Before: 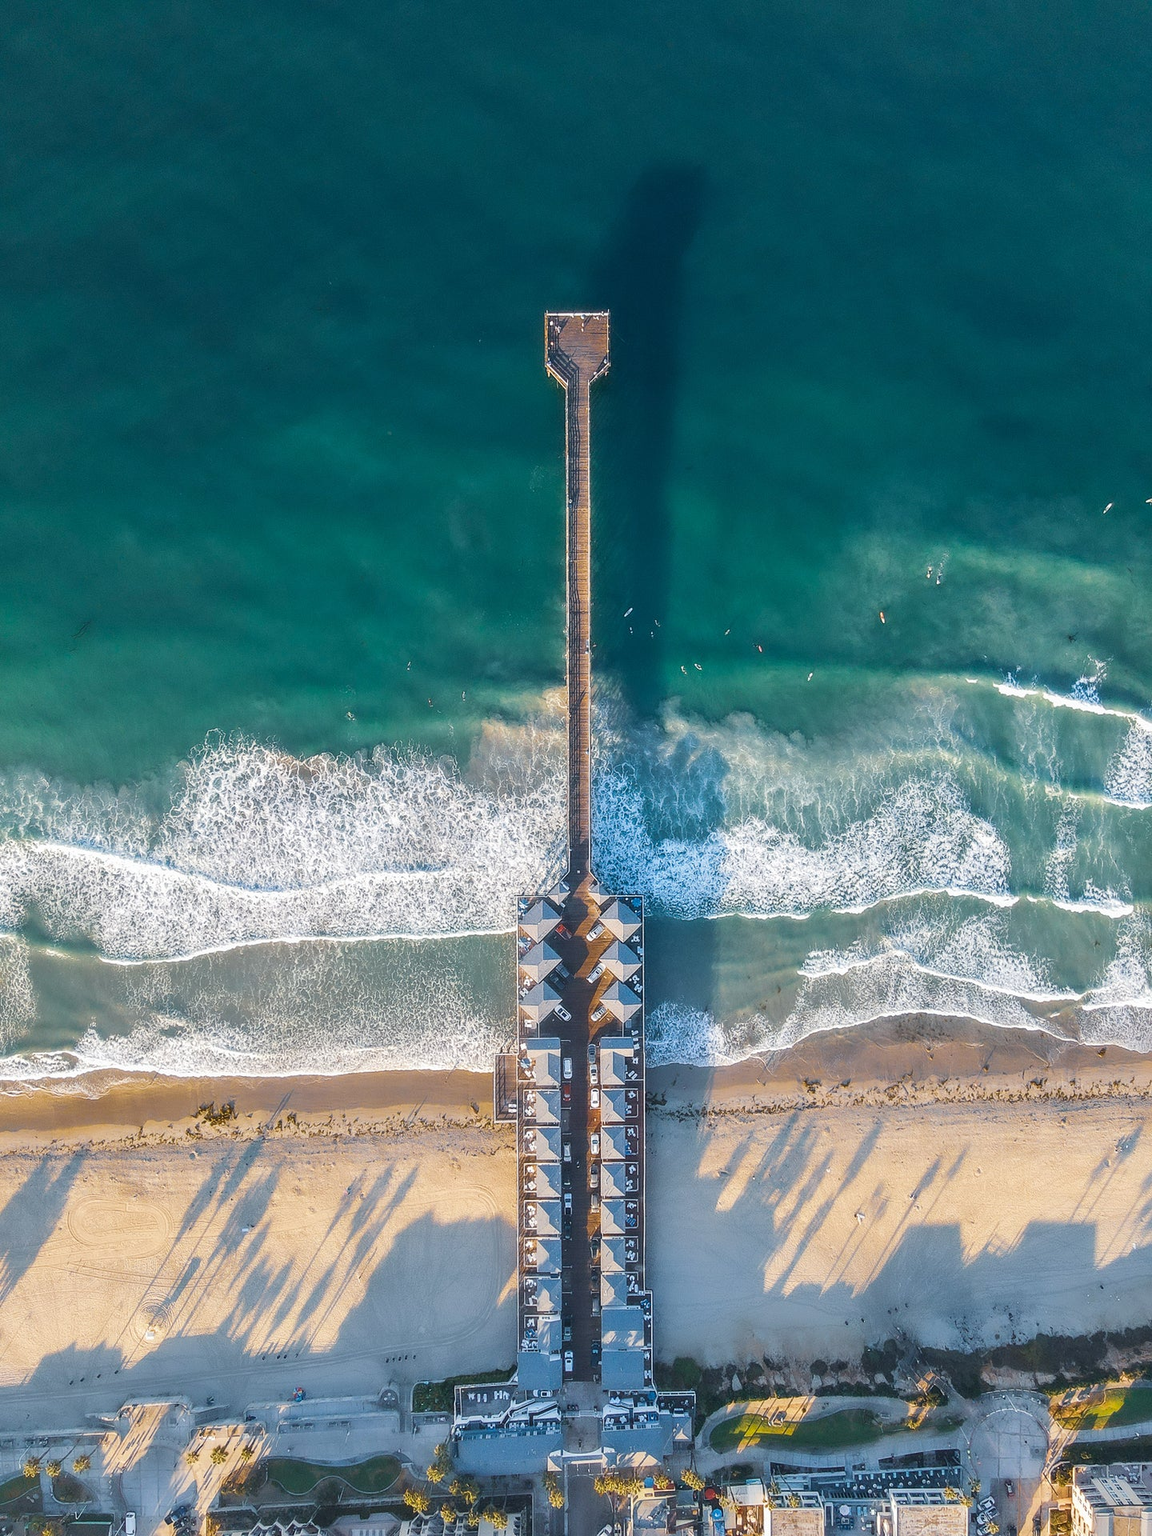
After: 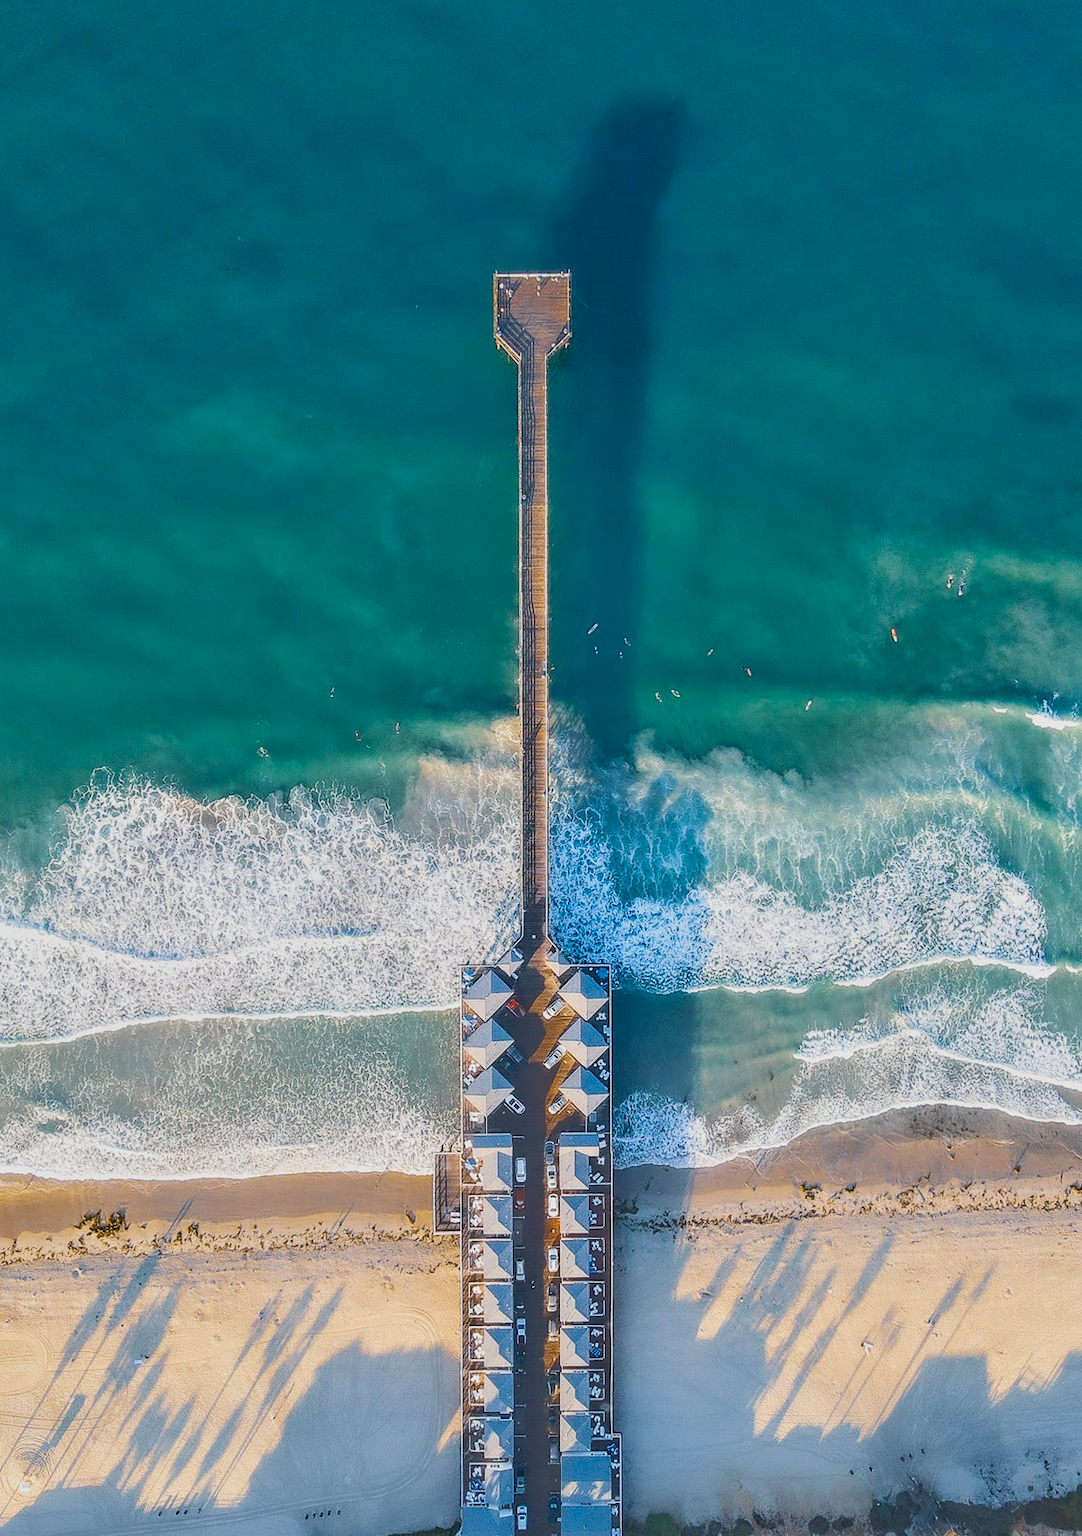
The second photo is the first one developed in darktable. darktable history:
filmic rgb: black relative exposure -7.75 EV, white relative exposure 4.4 EV, threshold 3 EV, target black luminance 0%, hardness 3.76, latitude 50.51%, contrast 1.074, highlights saturation mix 10%, shadows ↔ highlights balance -0.22%, color science v4 (2020), enable highlight reconstruction true
crop: left 11.225%, top 5.381%, right 9.565%, bottom 10.314%
tone equalizer: -8 EV -0.528 EV, -7 EV -0.319 EV, -6 EV -0.083 EV, -5 EV 0.413 EV, -4 EV 0.985 EV, -3 EV 0.791 EV, -2 EV -0.01 EV, -1 EV 0.14 EV, +0 EV -0.012 EV, smoothing 1
color zones: curves: ch0 [(0, 0.5) (0.143, 0.5) (0.286, 0.5) (0.429, 0.504) (0.571, 0.5) (0.714, 0.509) (0.857, 0.5) (1, 0.5)]; ch1 [(0, 0.425) (0.143, 0.425) (0.286, 0.375) (0.429, 0.405) (0.571, 0.5) (0.714, 0.47) (0.857, 0.425) (1, 0.435)]; ch2 [(0, 0.5) (0.143, 0.5) (0.286, 0.5) (0.429, 0.517) (0.571, 0.5) (0.714, 0.51) (0.857, 0.5) (1, 0.5)]
